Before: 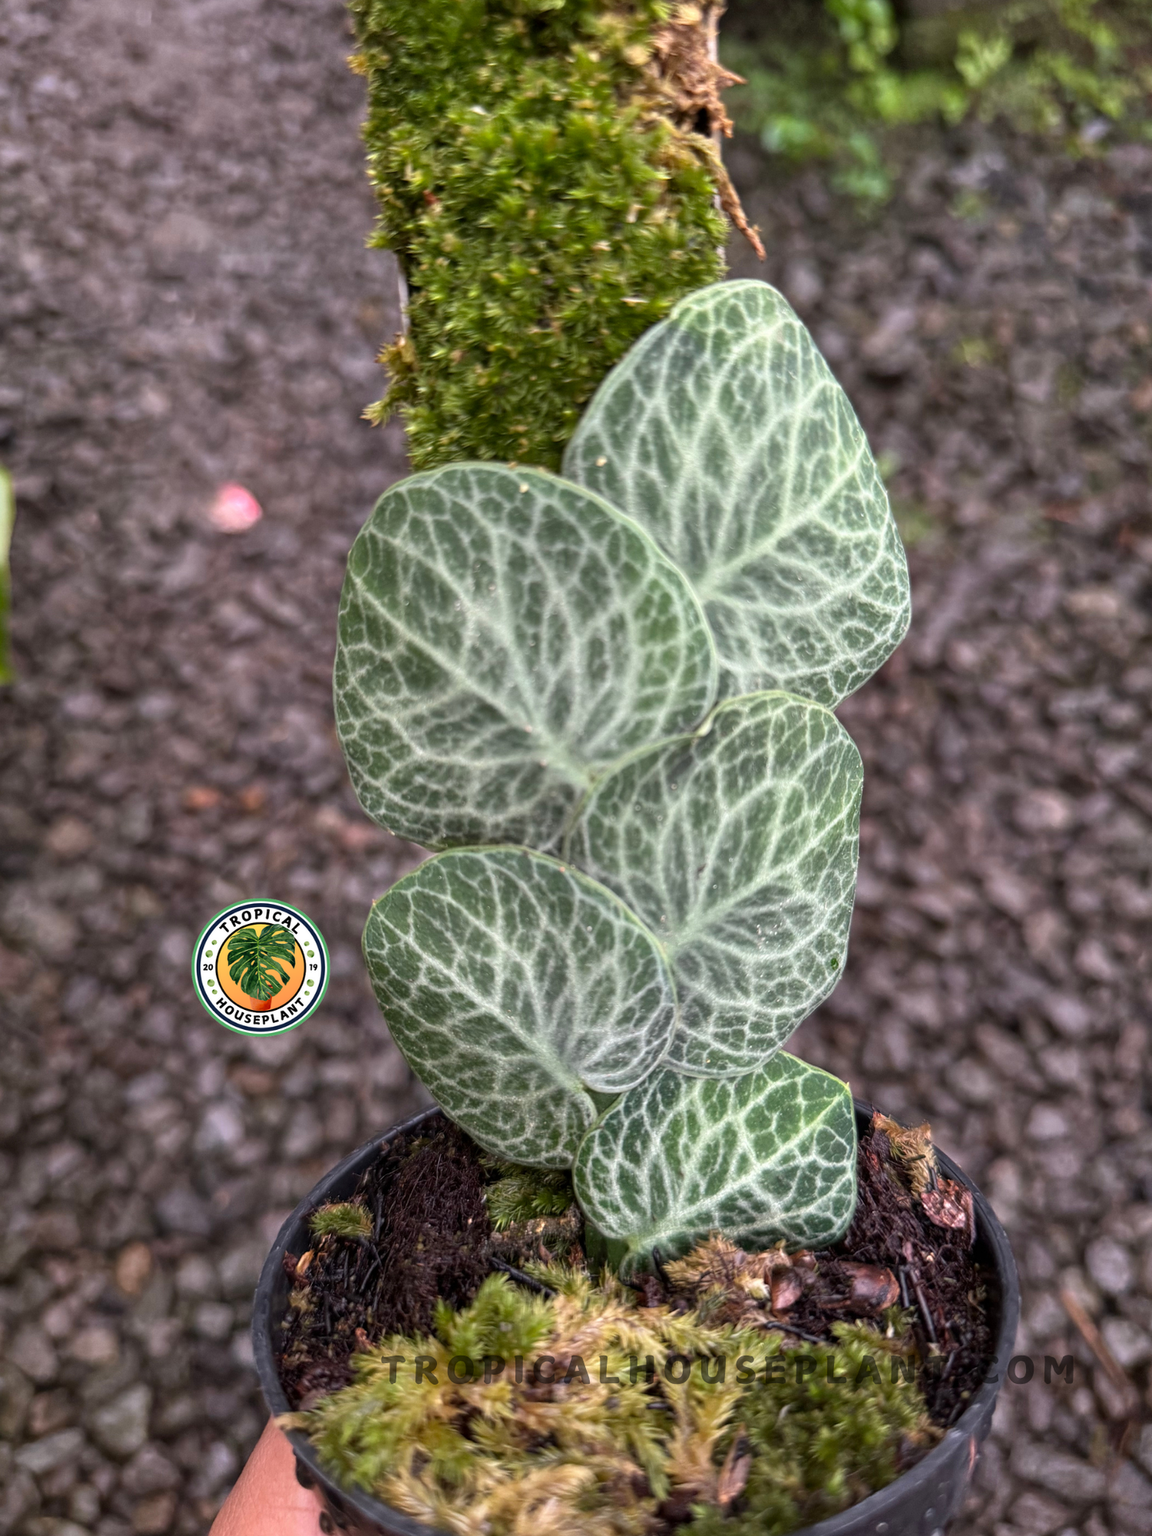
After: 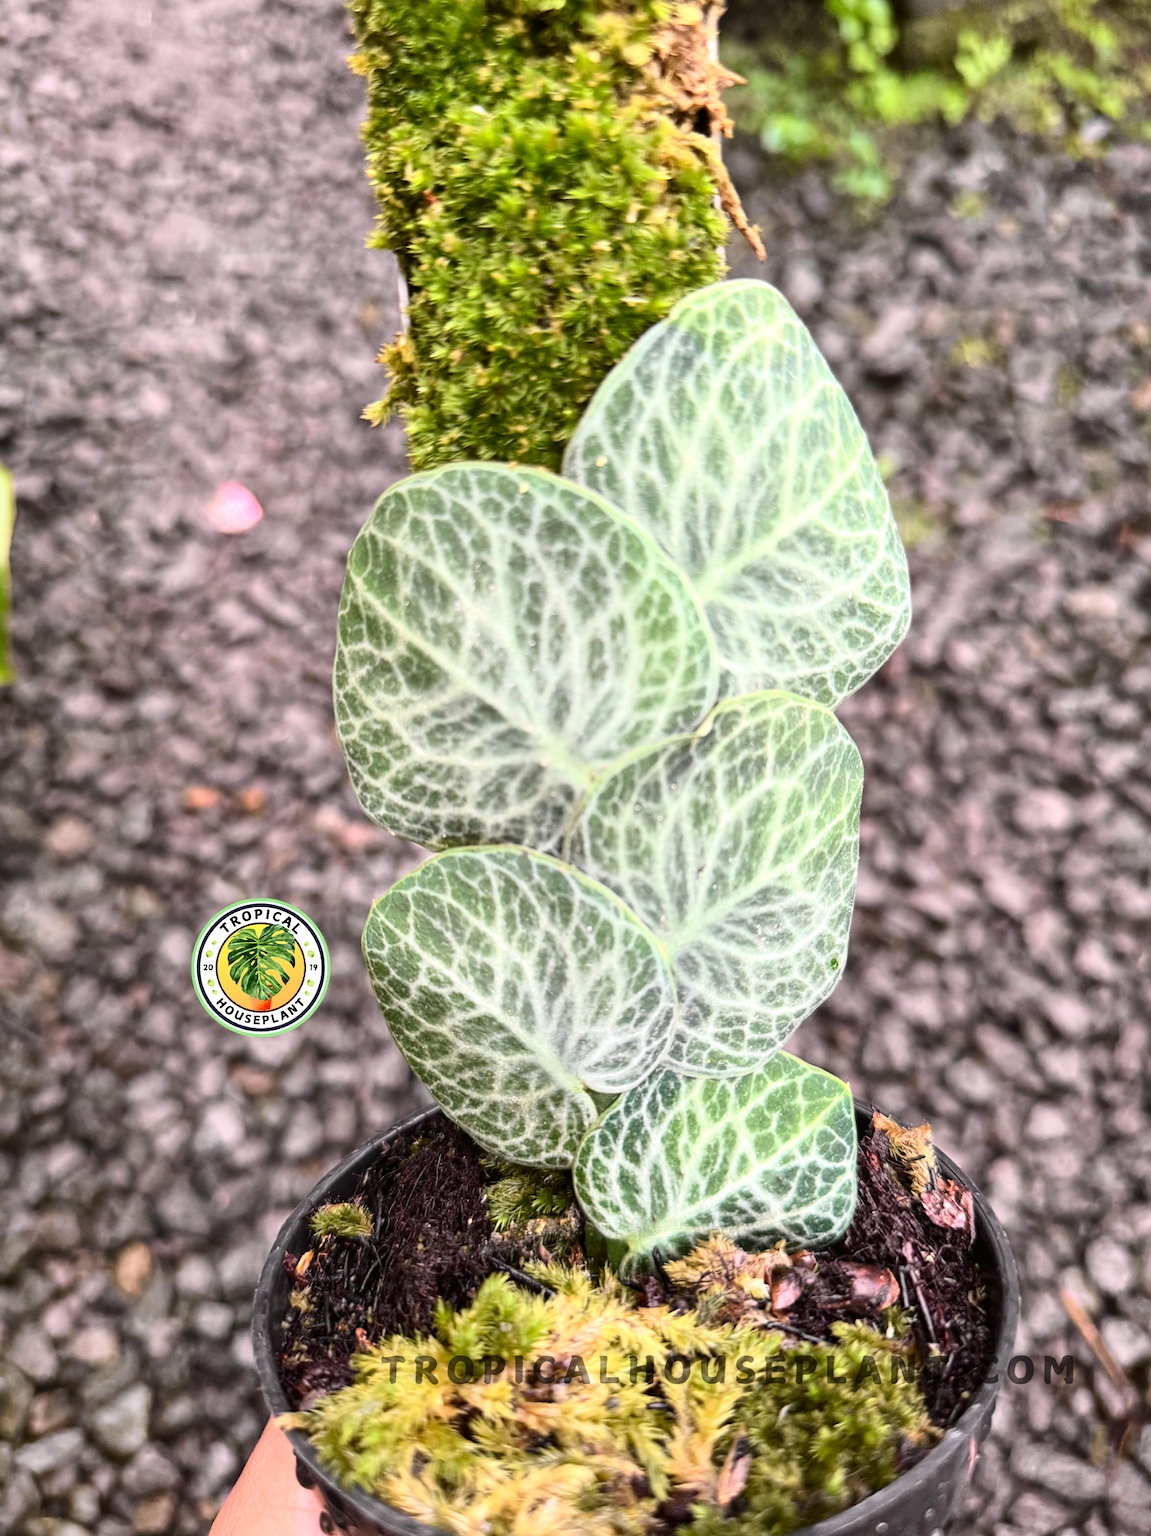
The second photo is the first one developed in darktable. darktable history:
exposure: exposure 0.574 EV, compensate highlight preservation false
tone curve: curves: ch0 [(0, 0.008) (0.107, 0.083) (0.283, 0.287) (0.429, 0.51) (0.607, 0.739) (0.789, 0.893) (0.998, 0.978)]; ch1 [(0, 0) (0.323, 0.339) (0.438, 0.427) (0.478, 0.484) (0.502, 0.502) (0.527, 0.525) (0.571, 0.579) (0.608, 0.629) (0.669, 0.704) (0.859, 0.899) (1, 1)]; ch2 [(0, 0) (0.33, 0.347) (0.421, 0.456) (0.473, 0.498) (0.502, 0.504) (0.522, 0.524) (0.549, 0.567) (0.593, 0.626) (0.676, 0.724) (1, 1)], color space Lab, independent channels, preserve colors none
